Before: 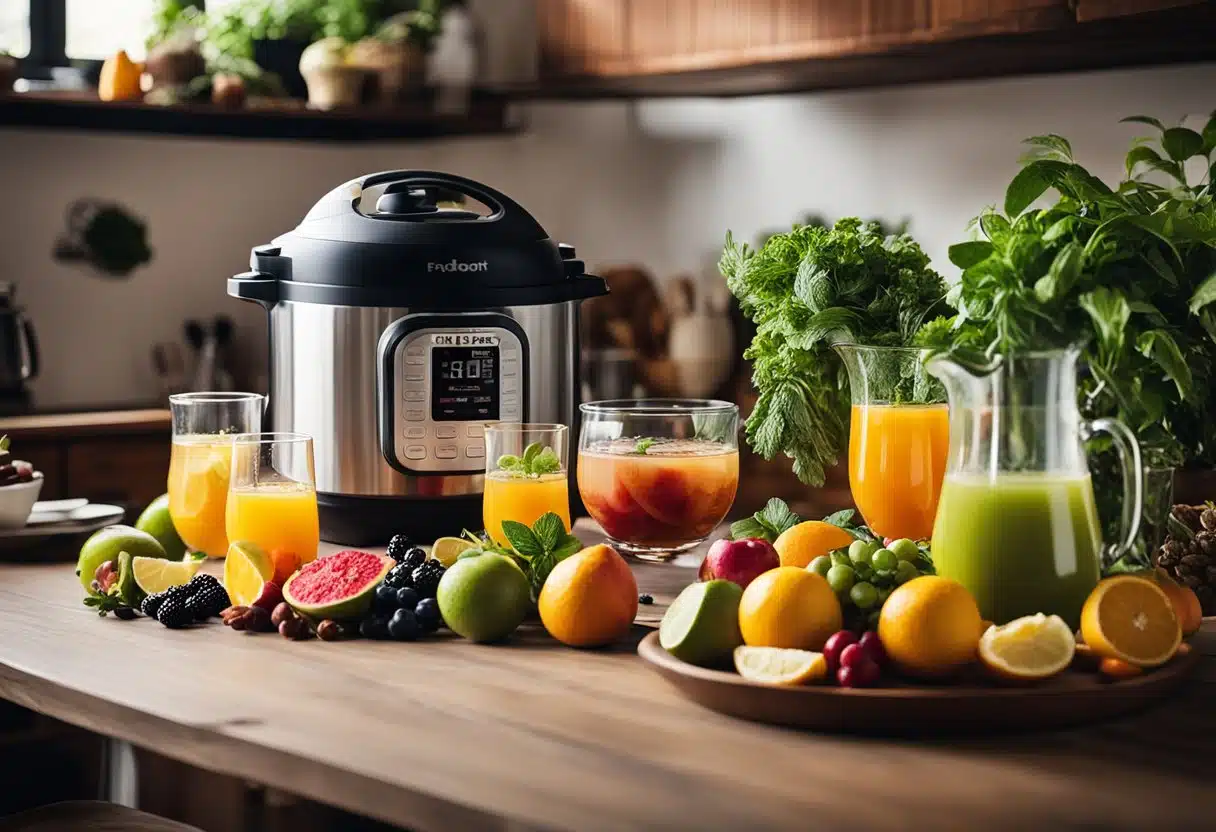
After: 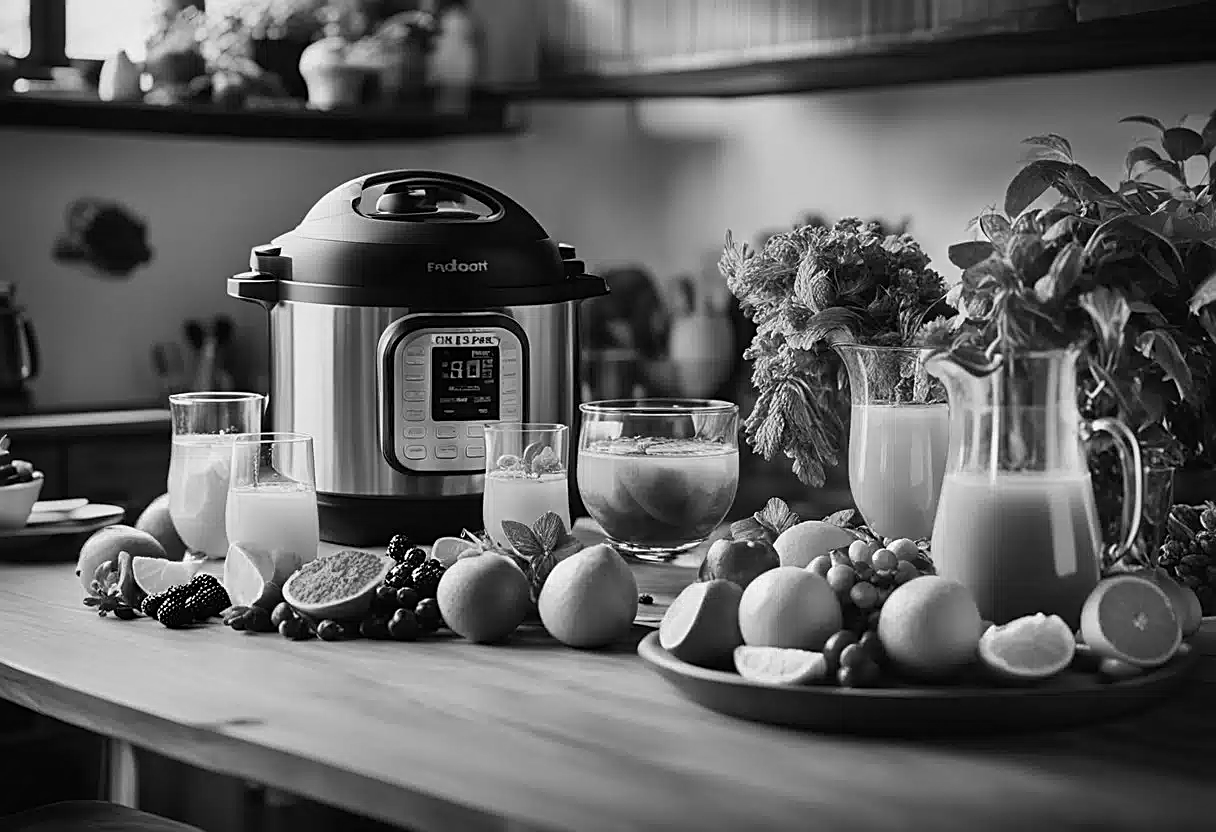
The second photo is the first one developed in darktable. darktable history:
monochrome: a 26.22, b 42.67, size 0.8
sharpen: on, module defaults
